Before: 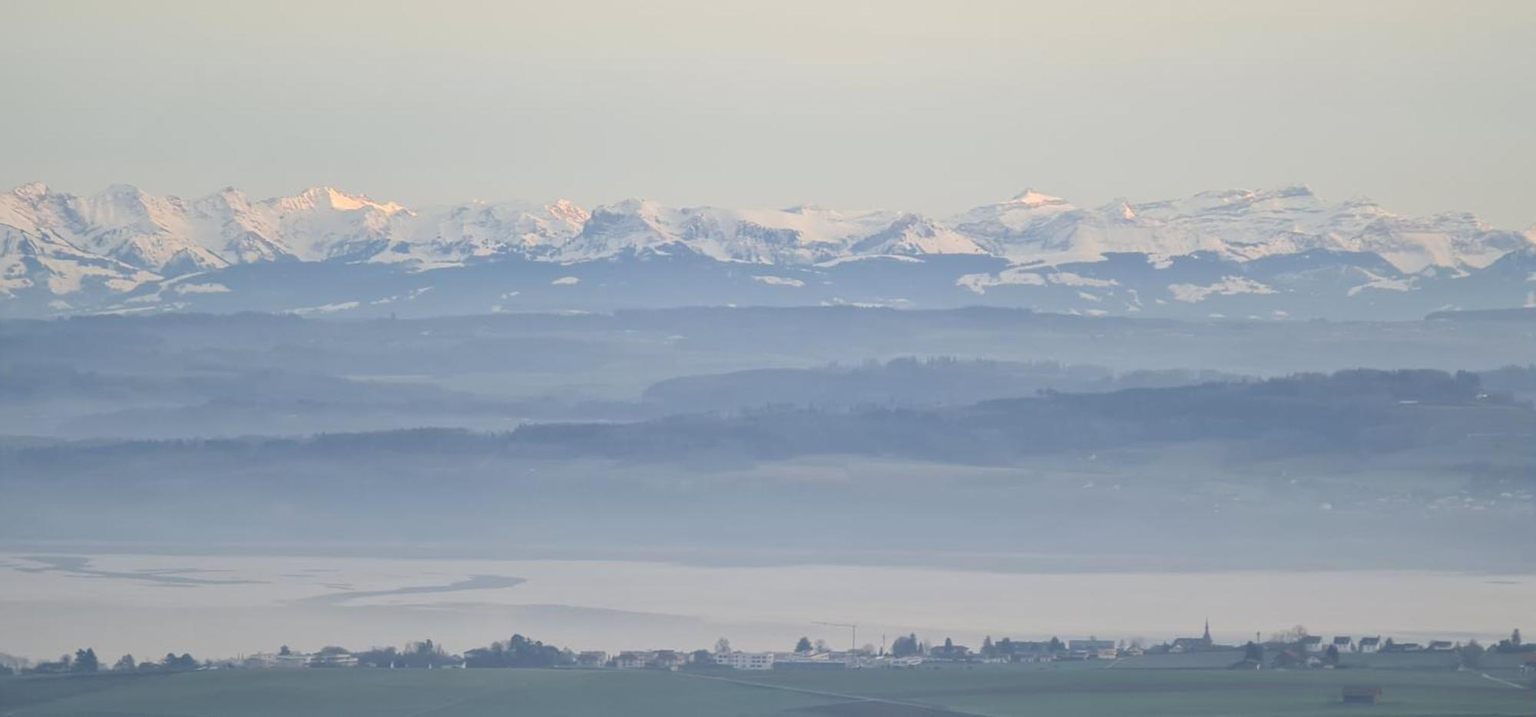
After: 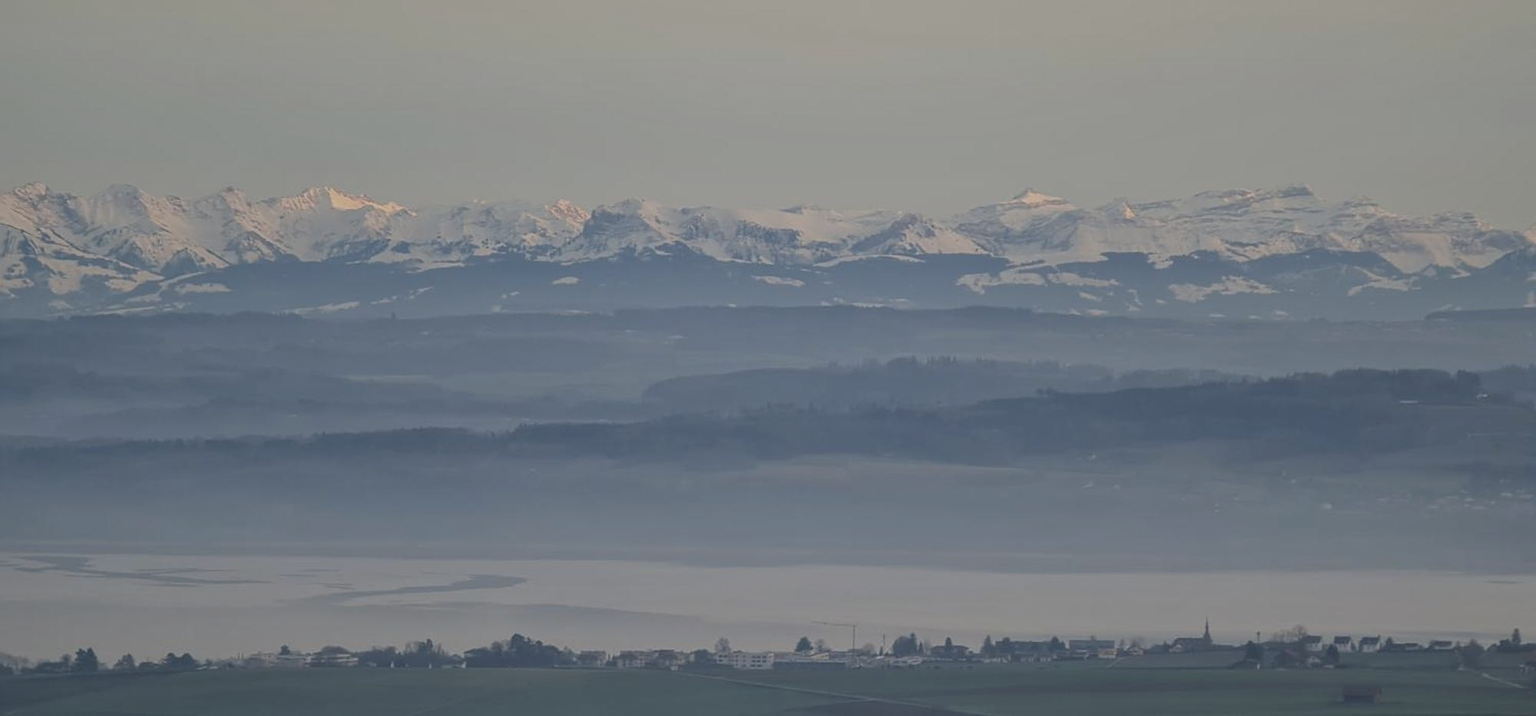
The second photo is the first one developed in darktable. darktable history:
local contrast: on, module defaults
exposure: black level correction -0.016, exposure -1.018 EV, compensate highlight preservation false
sharpen: amount 0.2
